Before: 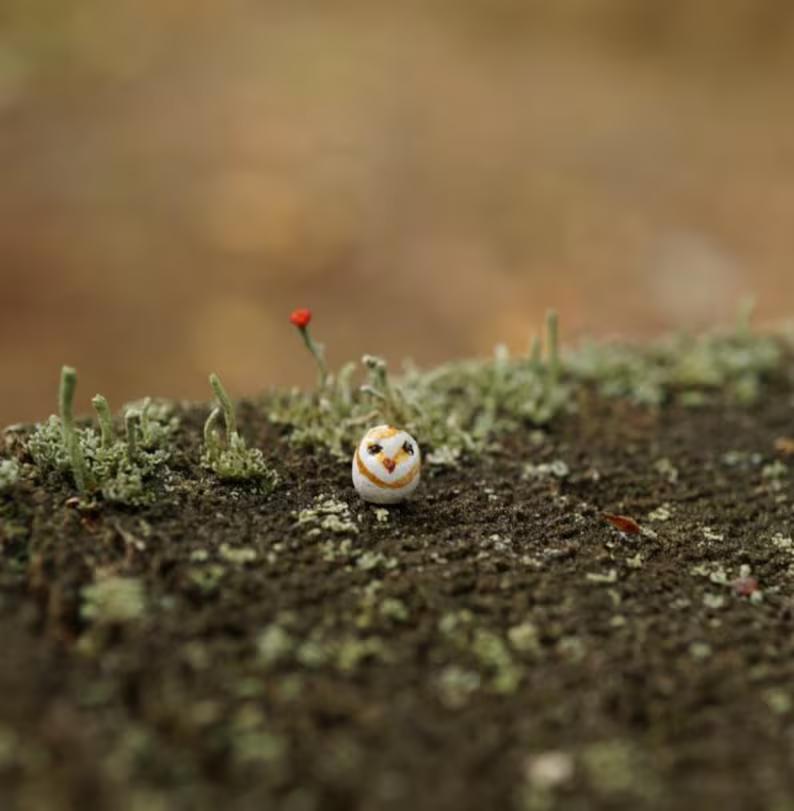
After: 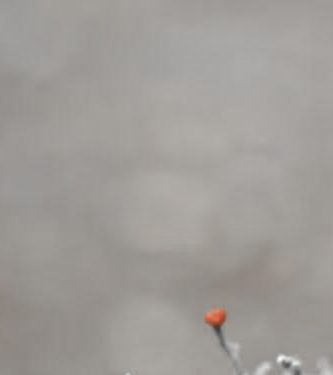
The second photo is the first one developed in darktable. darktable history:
color zones: curves: ch0 [(0, 0.278) (0.143, 0.5) (0.286, 0.5) (0.429, 0.5) (0.571, 0.5) (0.714, 0.5) (0.857, 0.5) (1, 0.5)]; ch1 [(0, 1) (0.143, 0.165) (0.286, 0) (0.429, 0) (0.571, 0) (0.714, 0) (0.857, 0.5) (1, 0.5)]; ch2 [(0, 0.508) (0.143, 0.5) (0.286, 0.5) (0.429, 0.5) (0.571, 0.5) (0.714, 0.5) (0.857, 0.5) (1, 0.5)]
tone equalizer: -7 EV 0.15 EV, -6 EV 0.6 EV, -5 EV 1.15 EV, -4 EV 1.33 EV, -3 EV 1.15 EV, -2 EV 0.6 EV, -1 EV 0.15 EV, mask exposure compensation -0.5 EV
crop and rotate: left 10.817%, top 0.062%, right 47.194%, bottom 53.626%
